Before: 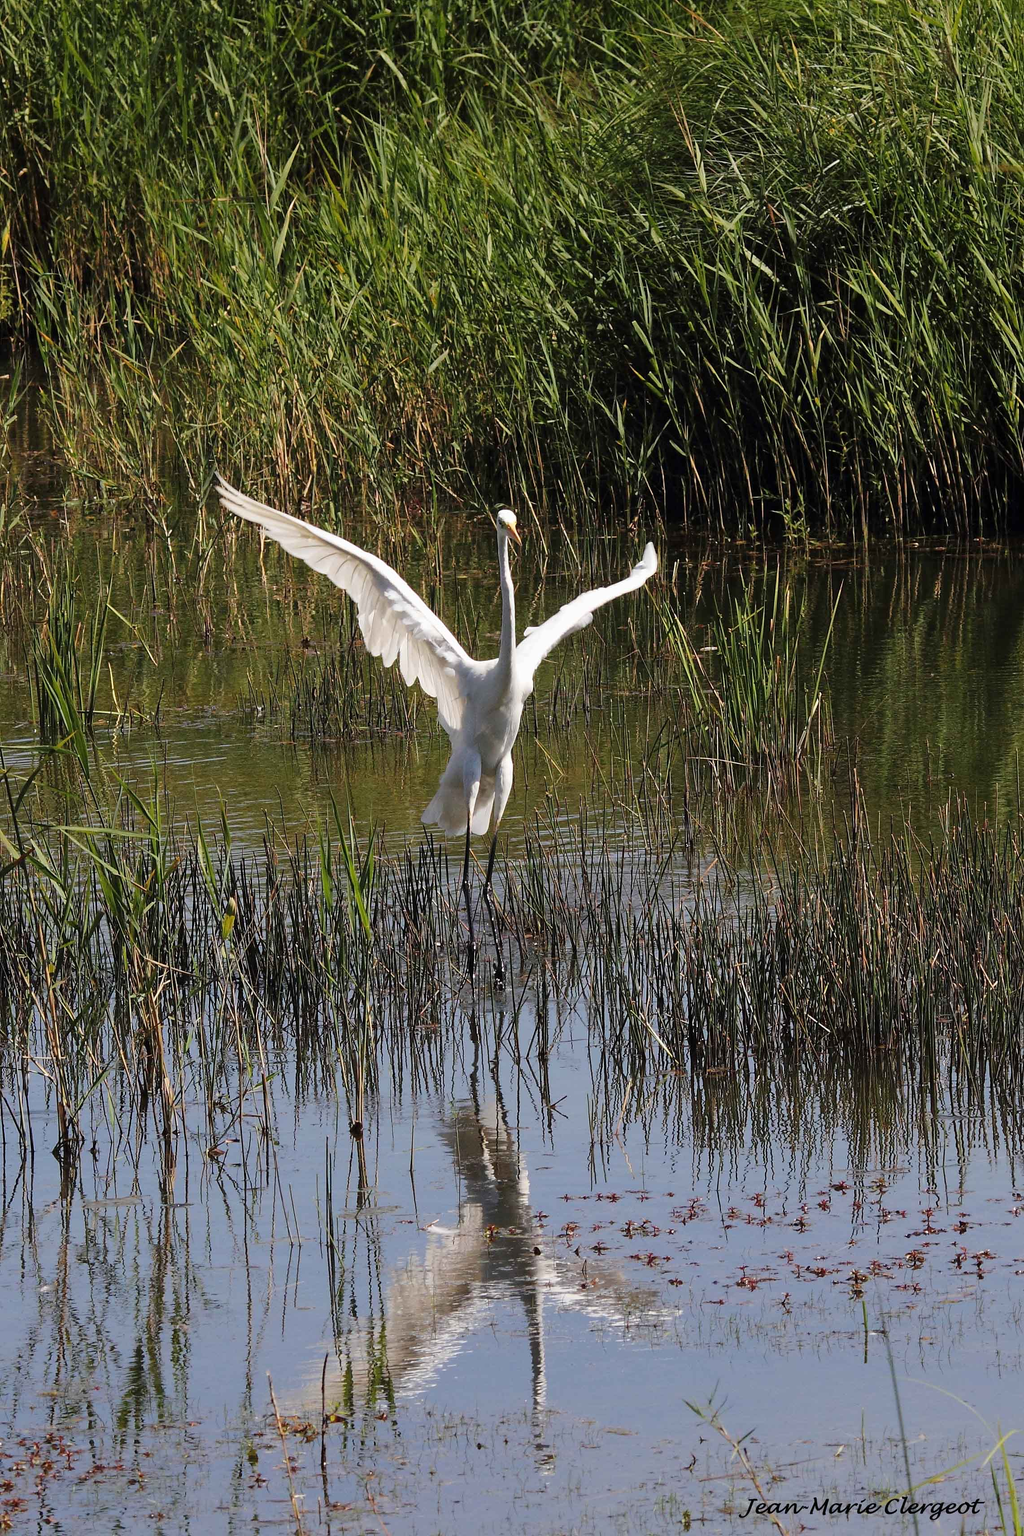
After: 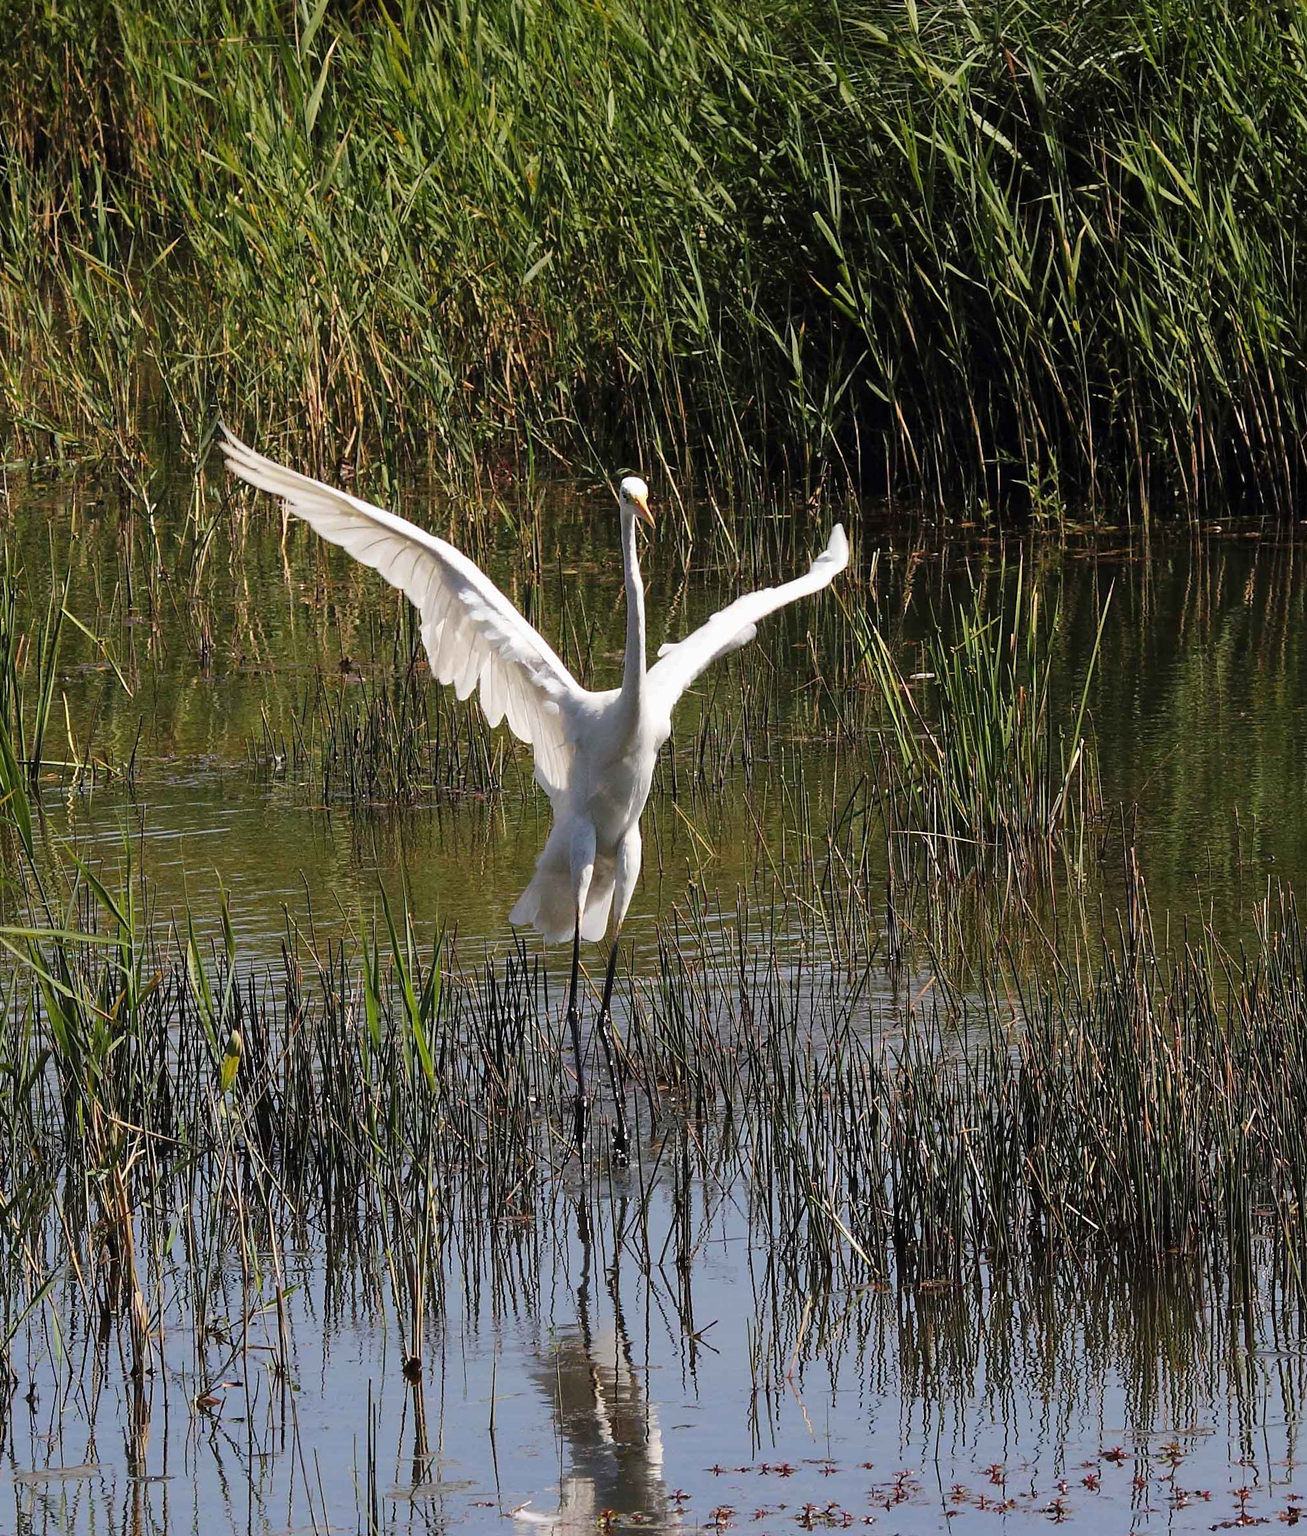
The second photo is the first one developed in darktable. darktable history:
rotate and perspective: rotation 0.226°, lens shift (vertical) -0.042, crop left 0.023, crop right 0.982, crop top 0.006, crop bottom 0.994
crop: left 5.596%, top 10.314%, right 3.534%, bottom 19.395%
